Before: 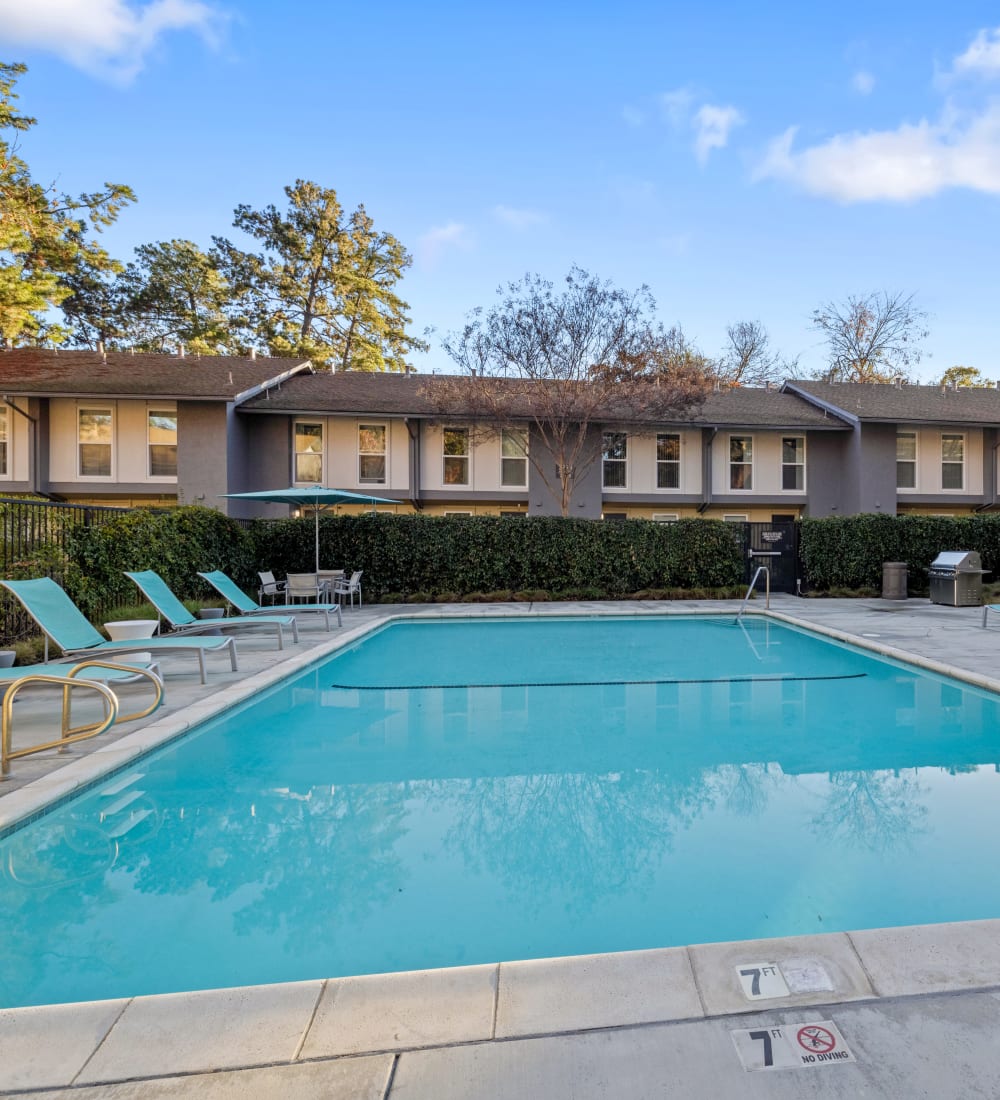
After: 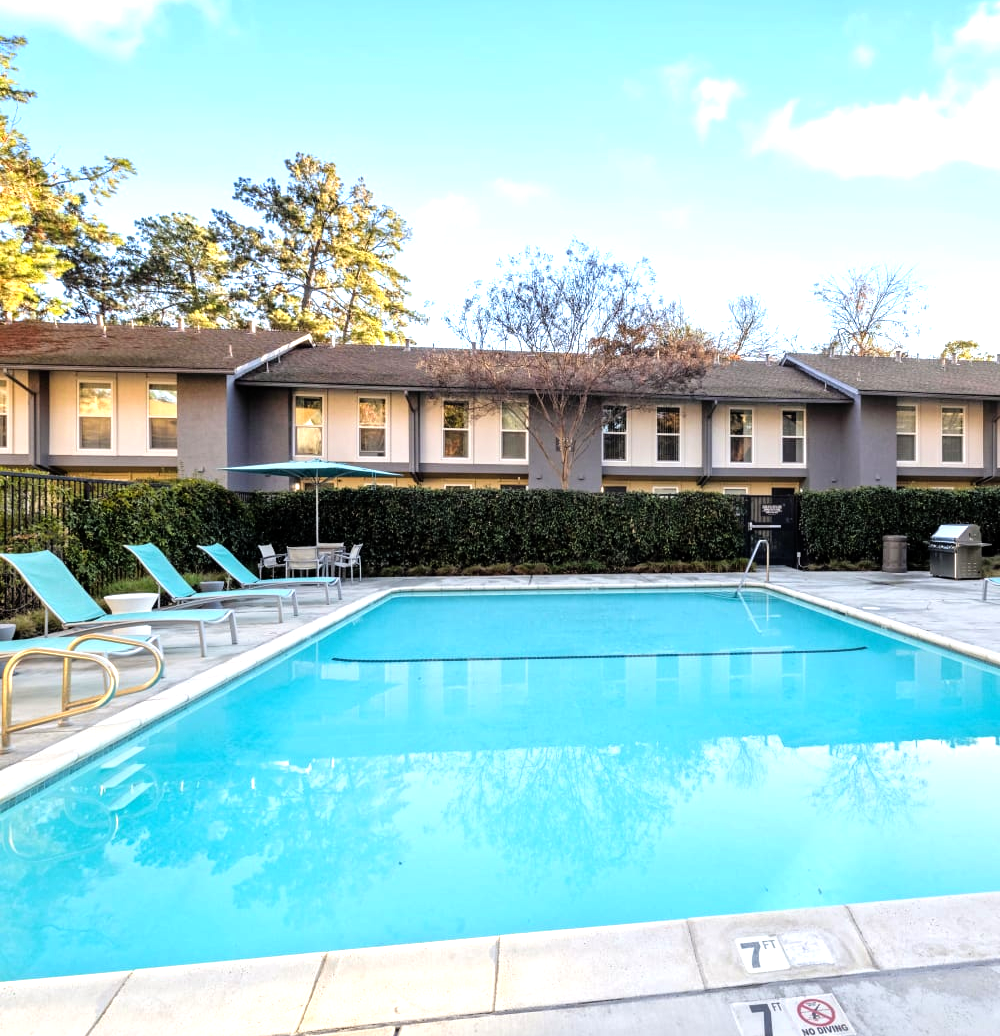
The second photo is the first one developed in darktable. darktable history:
tone equalizer: -8 EV -1.1 EV, -7 EV -1.05 EV, -6 EV -0.842 EV, -5 EV -0.596 EV, -3 EV 0.578 EV, -2 EV 0.859 EV, -1 EV 0.999 EV, +0 EV 1.06 EV
crop and rotate: top 2.51%, bottom 3.291%
